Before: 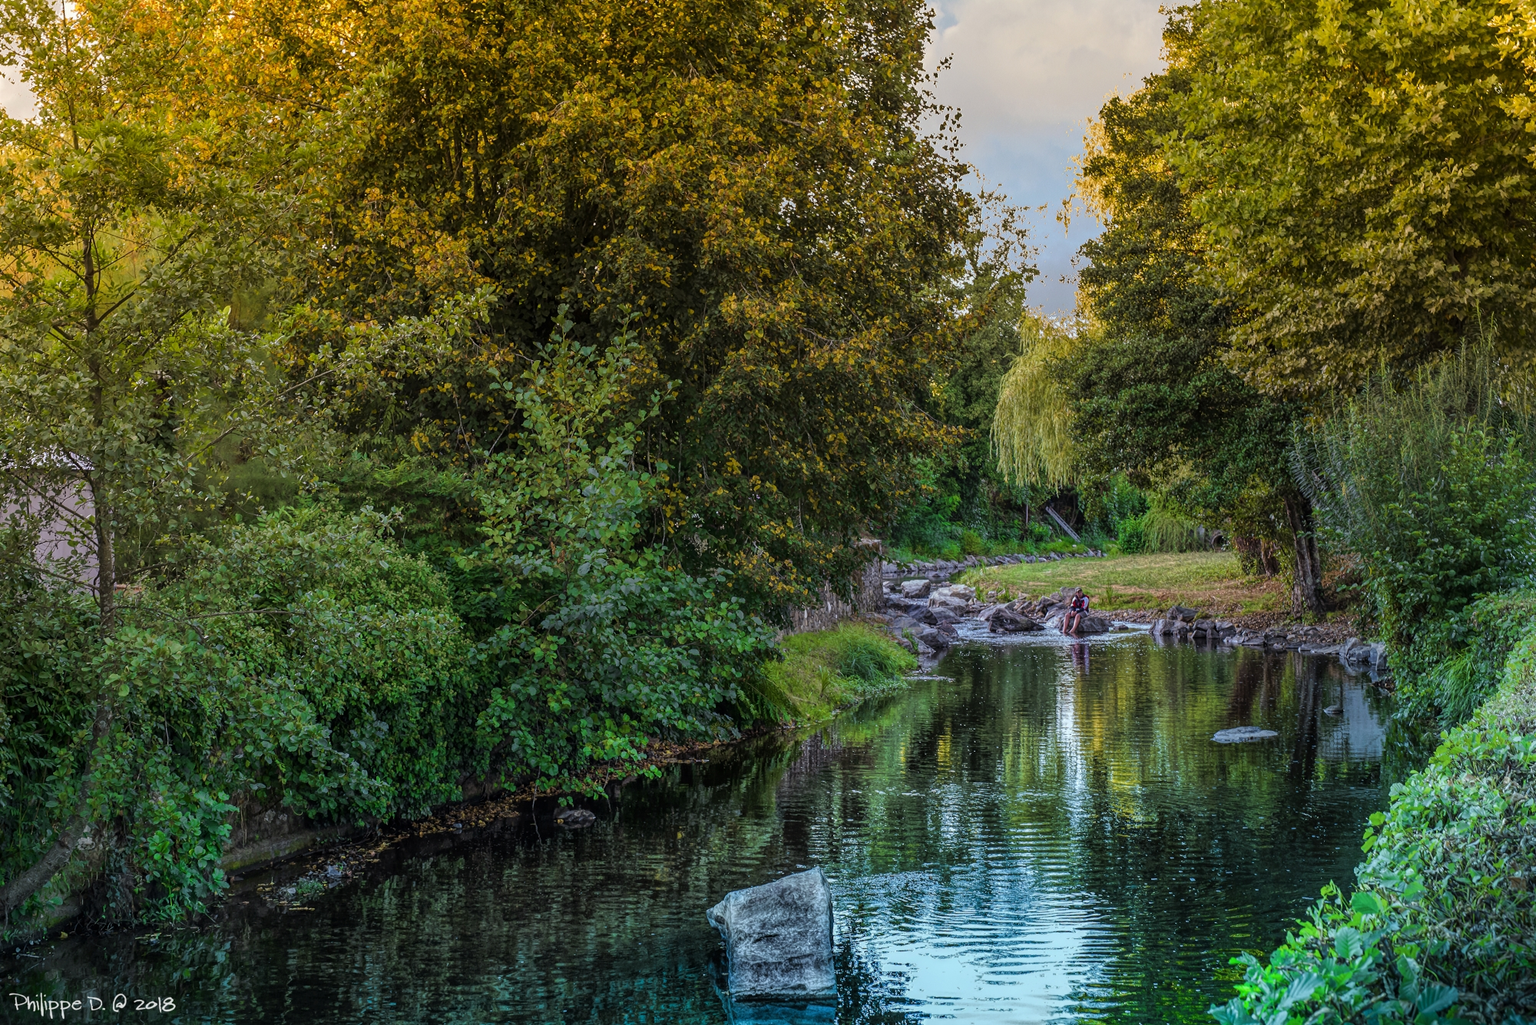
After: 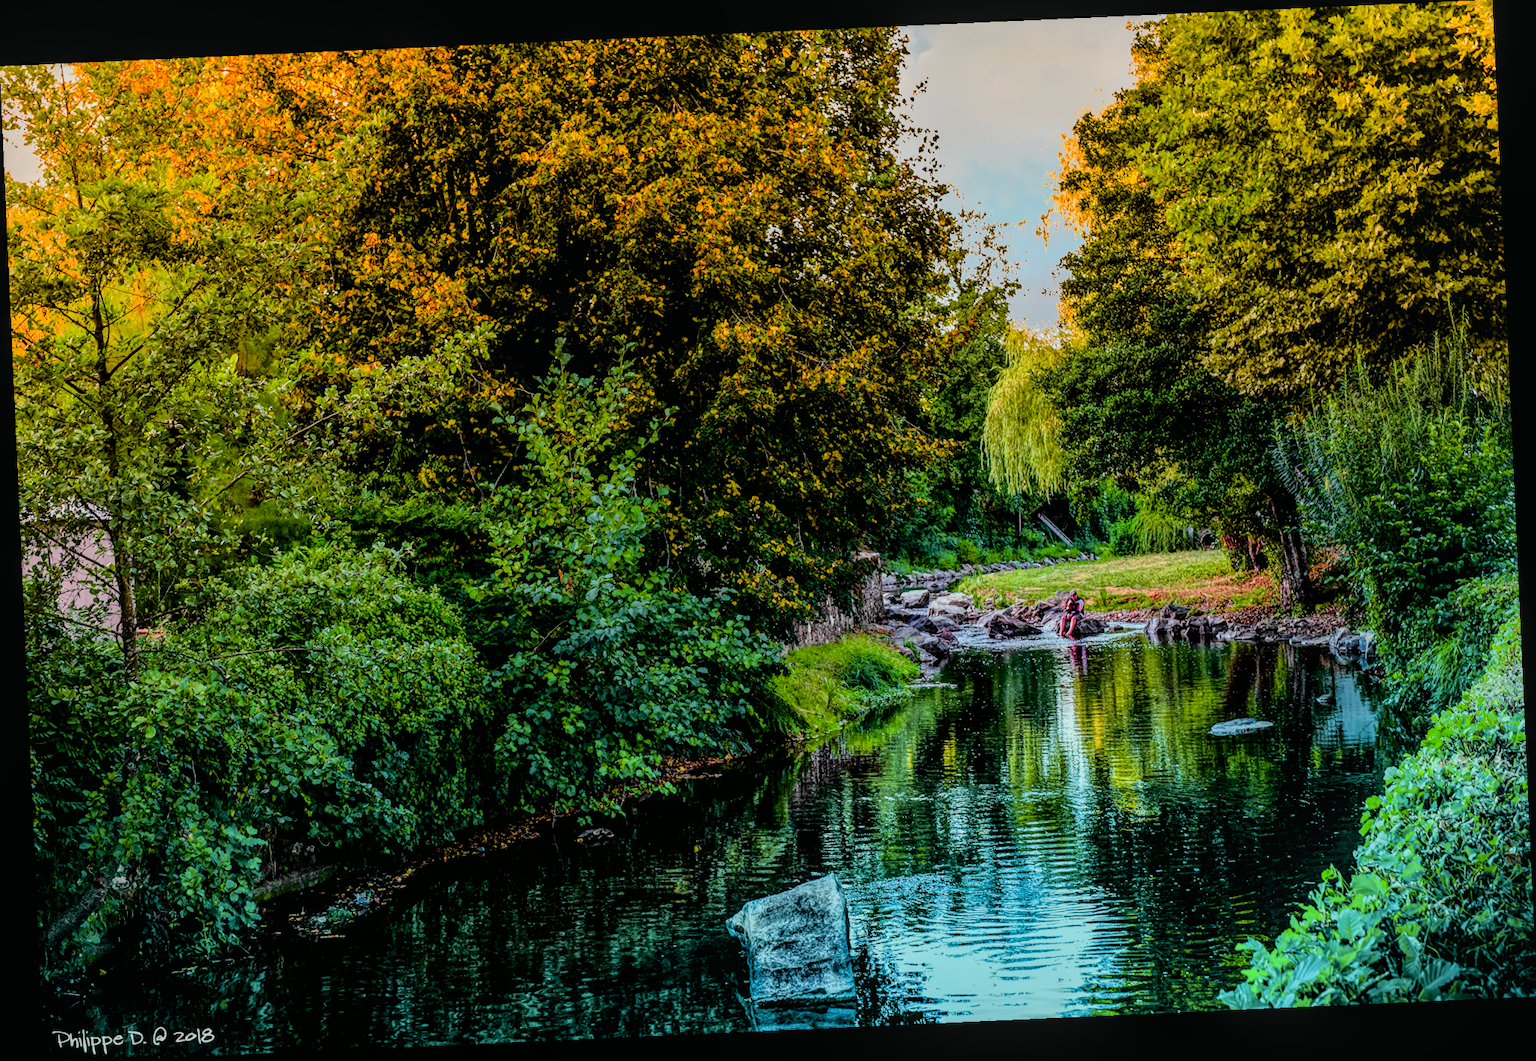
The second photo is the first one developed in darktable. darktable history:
local contrast: on, module defaults
filmic rgb: black relative exposure -7.65 EV, white relative exposure 4.56 EV, hardness 3.61
tone curve: curves: ch0 [(0, 0.012) (0.144, 0.137) (0.326, 0.386) (0.489, 0.573) (0.656, 0.763) (0.849, 0.902) (1, 0.974)]; ch1 [(0, 0) (0.366, 0.367) (0.475, 0.453) (0.494, 0.493) (0.504, 0.497) (0.544, 0.579) (0.562, 0.619) (0.622, 0.694) (1, 1)]; ch2 [(0, 0) (0.333, 0.346) (0.375, 0.375) (0.424, 0.43) (0.476, 0.492) (0.502, 0.503) (0.533, 0.541) (0.572, 0.615) (0.605, 0.656) (0.641, 0.709) (1, 1)], color space Lab, independent channels, preserve colors none
rotate and perspective: rotation -2.56°, automatic cropping off
exposure: black level correction 0.012, compensate highlight preservation false
